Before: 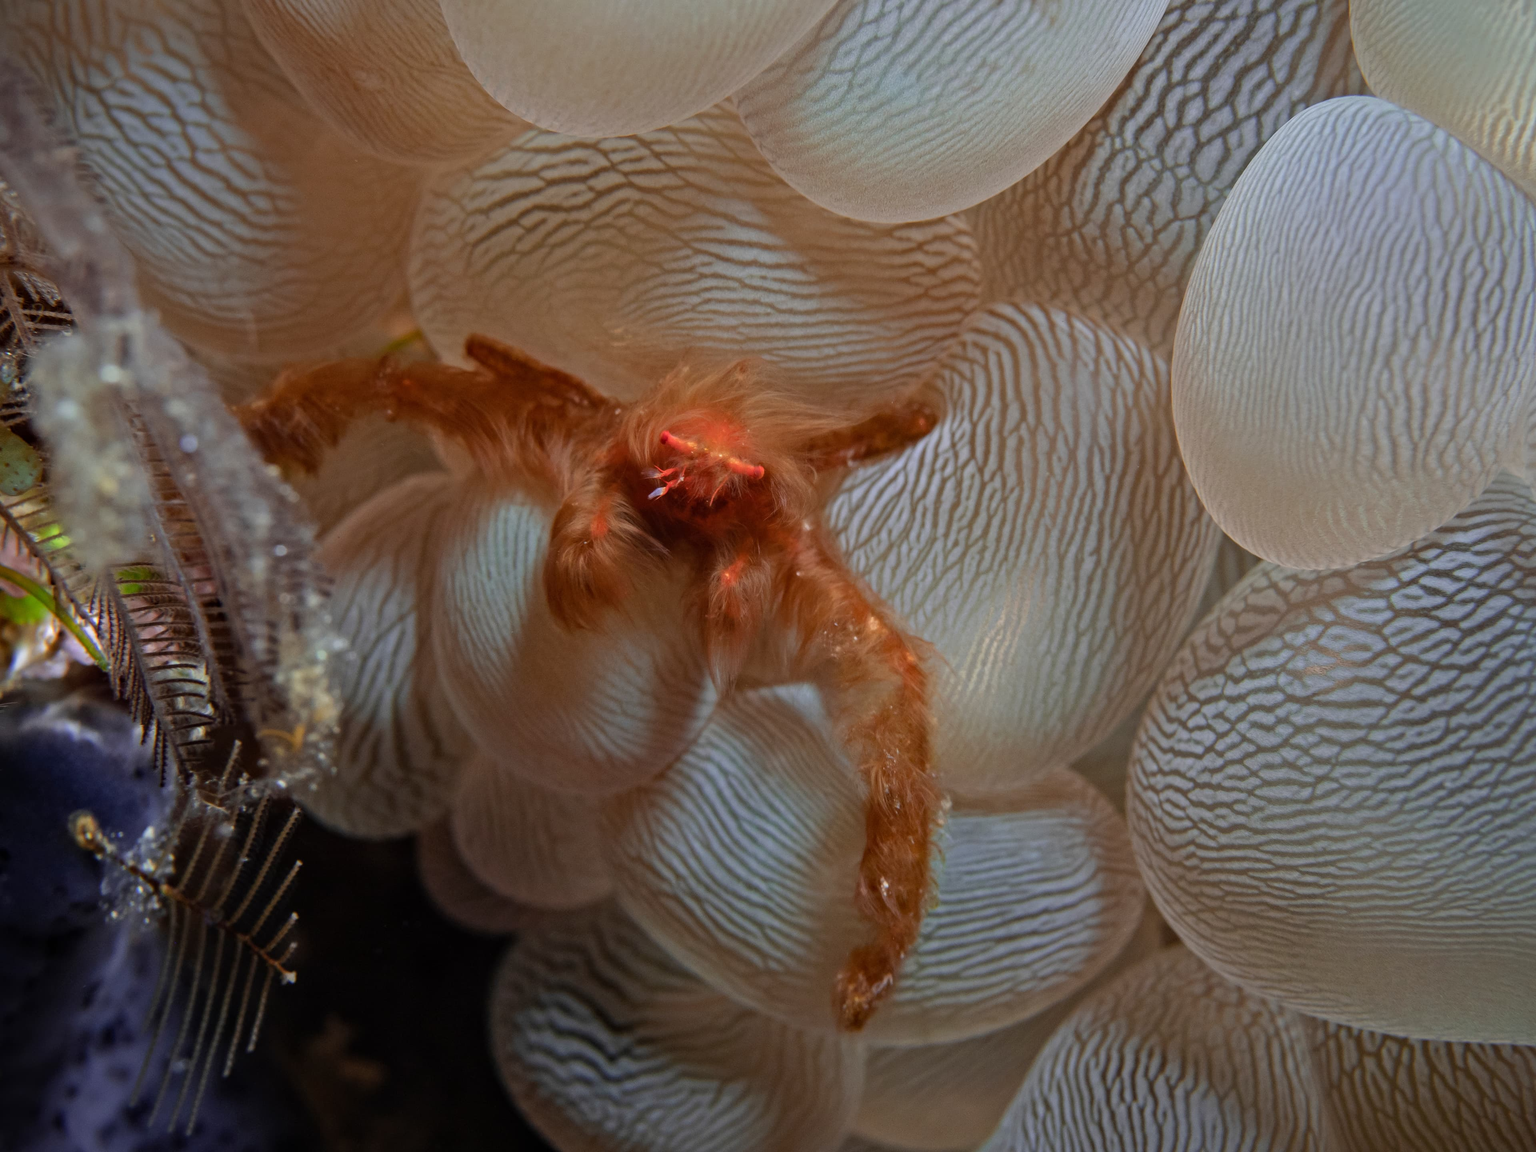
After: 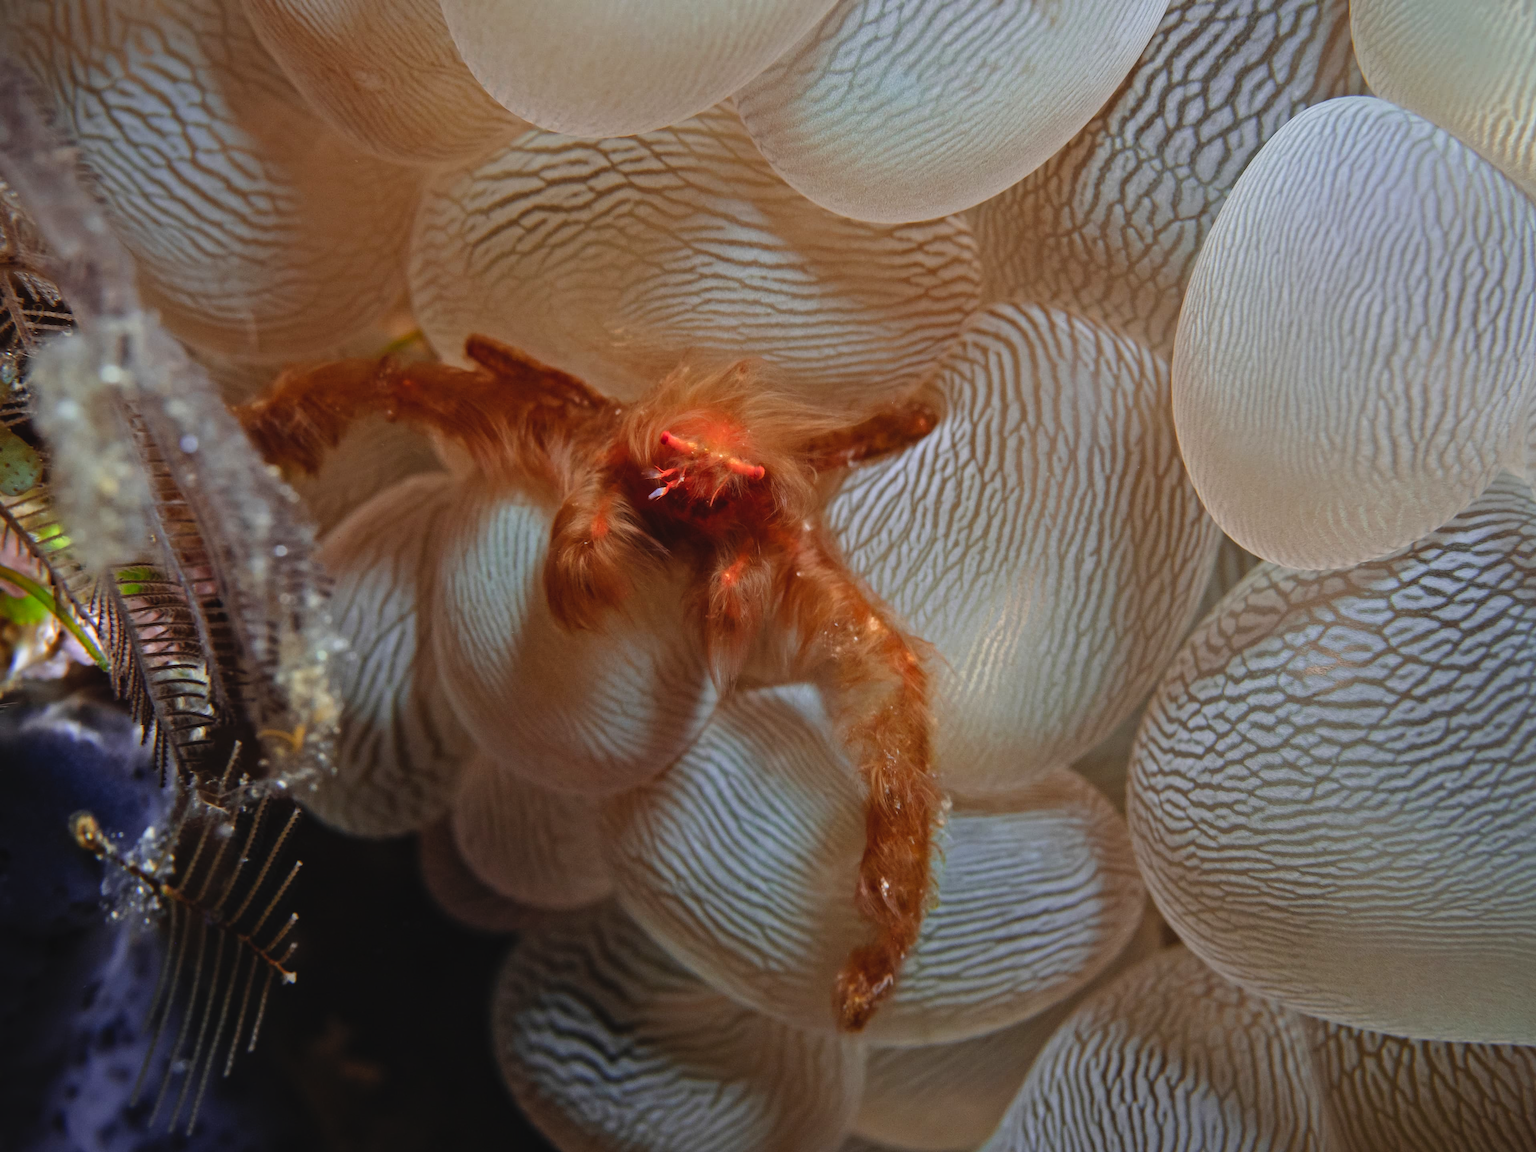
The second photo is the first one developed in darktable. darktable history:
tone curve: curves: ch0 [(0, 0.036) (0.119, 0.115) (0.466, 0.498) (0.715, 0.767) (0.817, 0.865) (1, 0.998)]; ch1 [(0, 0) (0.377, 0.424) (0.442, 0.491) (0.487, 0.498) (0.514, 0.512) (0.536, 0.577) (0.66, 0.724) (1, 1)]; ch2 [(0, 0) (0.38, 0.405) (0.463, 0.443) (0.492, 0.486) (0.526, 0.541) (0.578, 0.598) (1, 1)], preserve colors none
